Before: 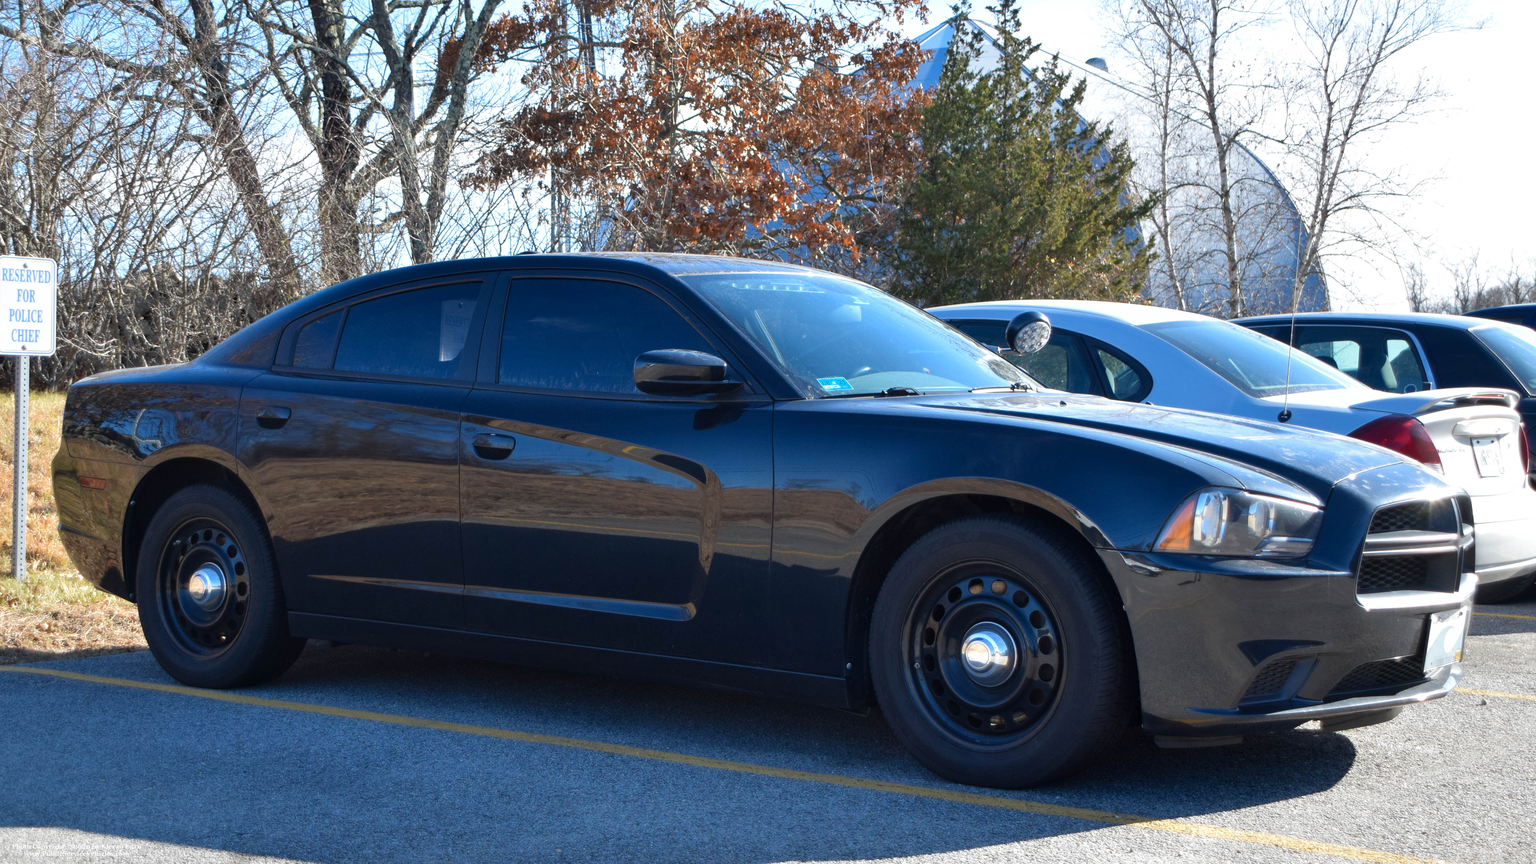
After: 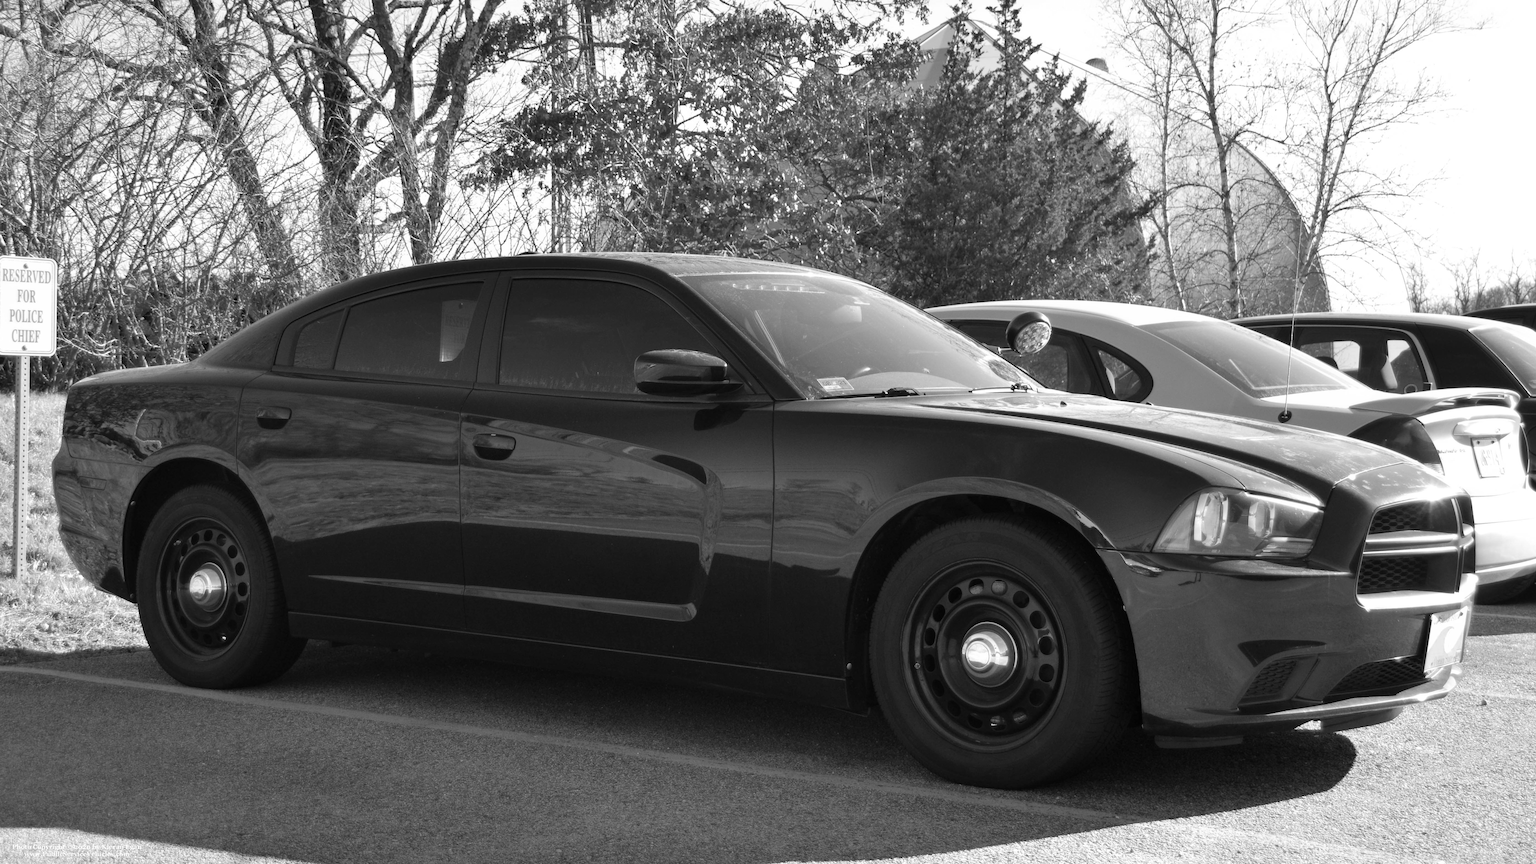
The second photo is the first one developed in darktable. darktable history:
white balance: emerald 1
monochrome: a 1.94, b -0.638
